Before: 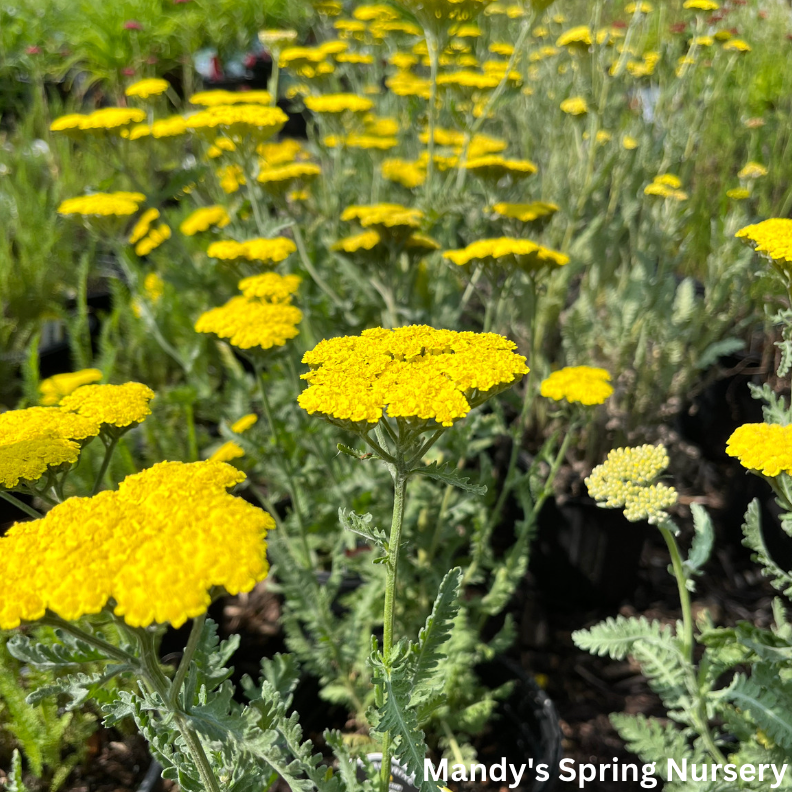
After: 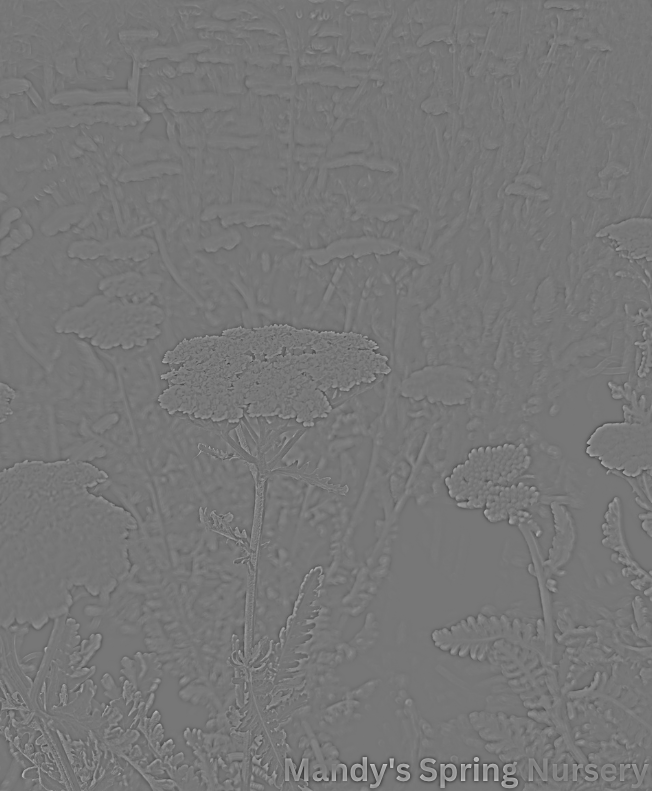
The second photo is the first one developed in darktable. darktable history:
sharpen: on, module defaults
highpass: sharpness 5.84%, contrast boost 8.44%
crop: left 17.582%, bottom 0.031%
